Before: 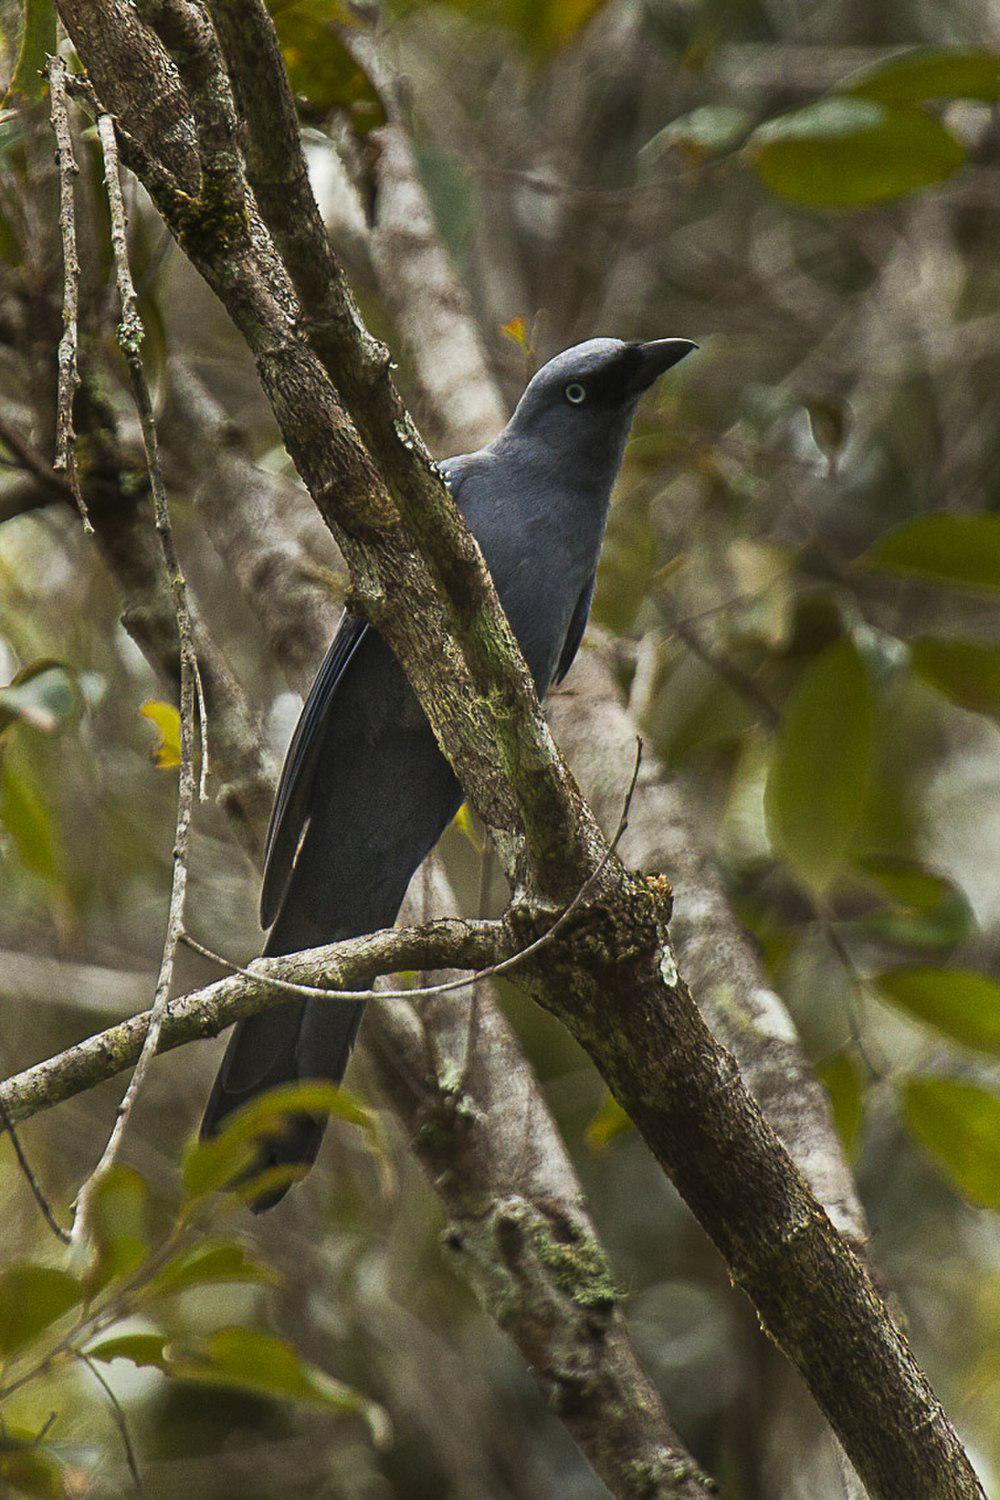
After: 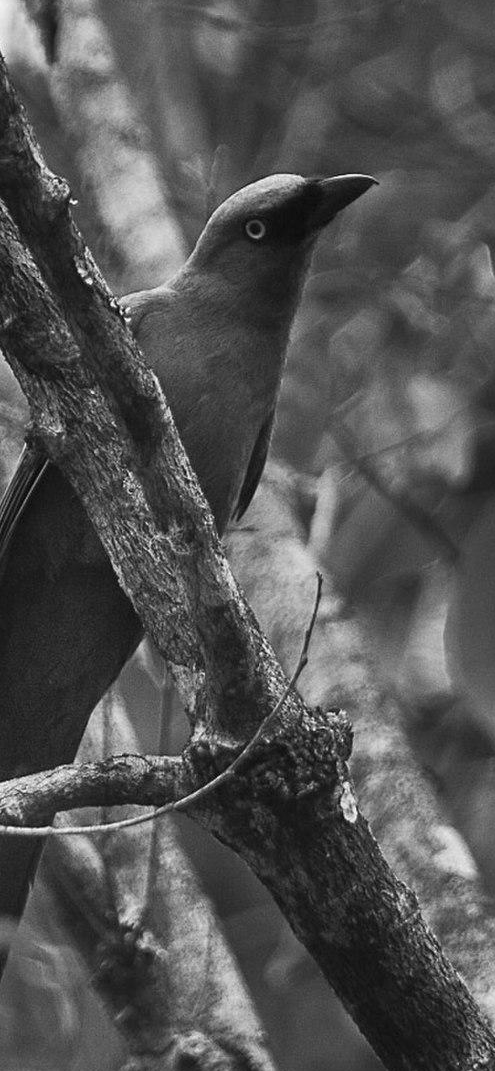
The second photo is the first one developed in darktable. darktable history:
crop: left 32.075%, top 10.976%, right 18.355%, bottom 17.596%
monochrome: a 32, b 64, size 2.3
